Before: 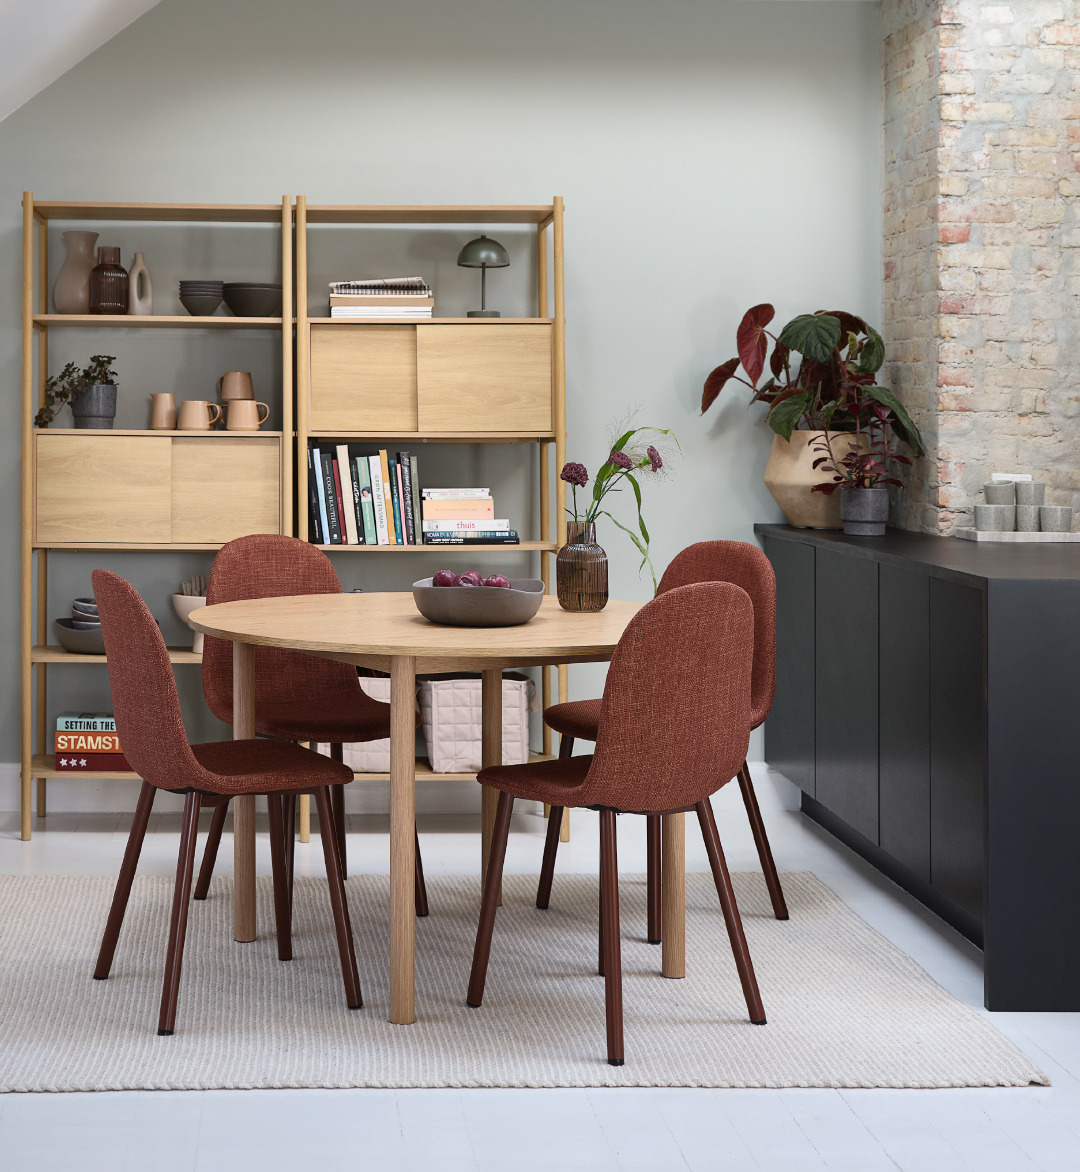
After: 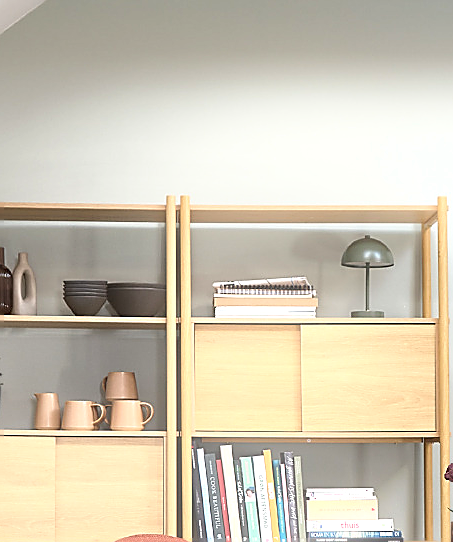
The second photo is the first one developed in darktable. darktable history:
bloom: size 9%, threshold 100%, strength 7%
sharpen: radius 1.4, amount 1.25, threshold 0.7
exposure: exposure 0.669 EV, compensate highlight preservation false
tone equalizer: on, module defaults
crop and rotate: left 10.817%, top 0.062%, right 47.194%, bottom 53.626%
